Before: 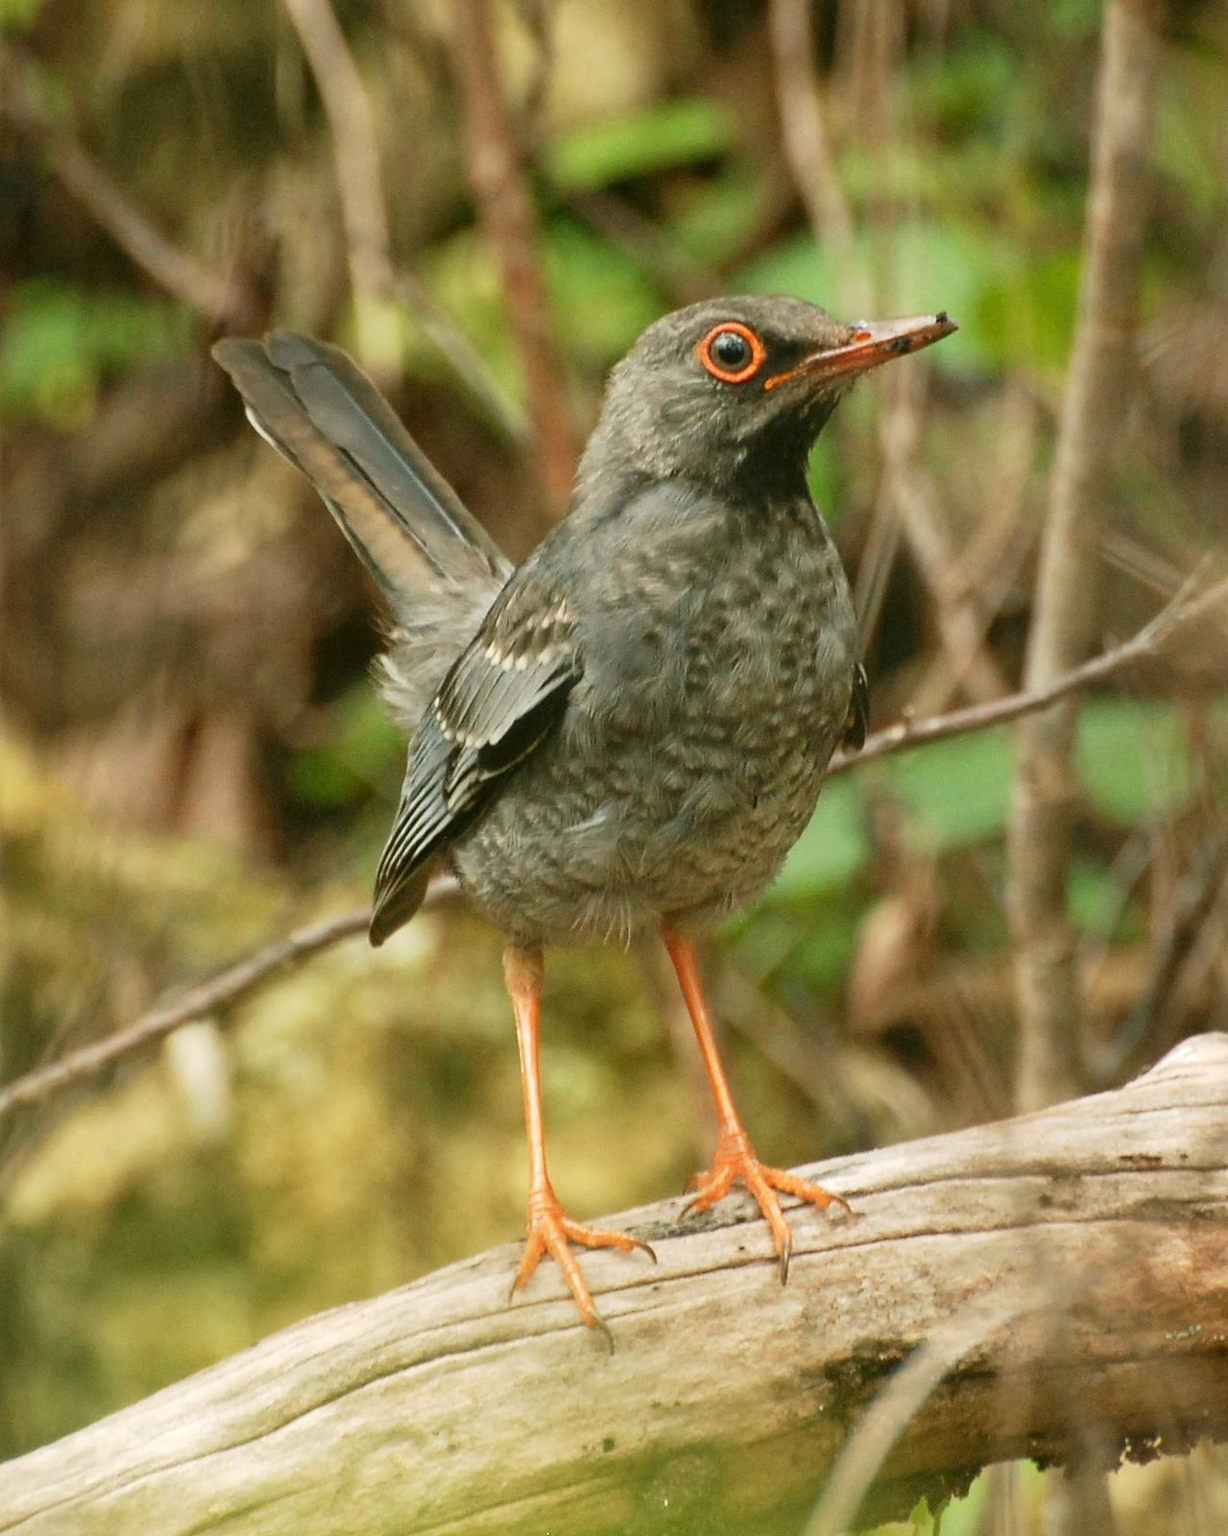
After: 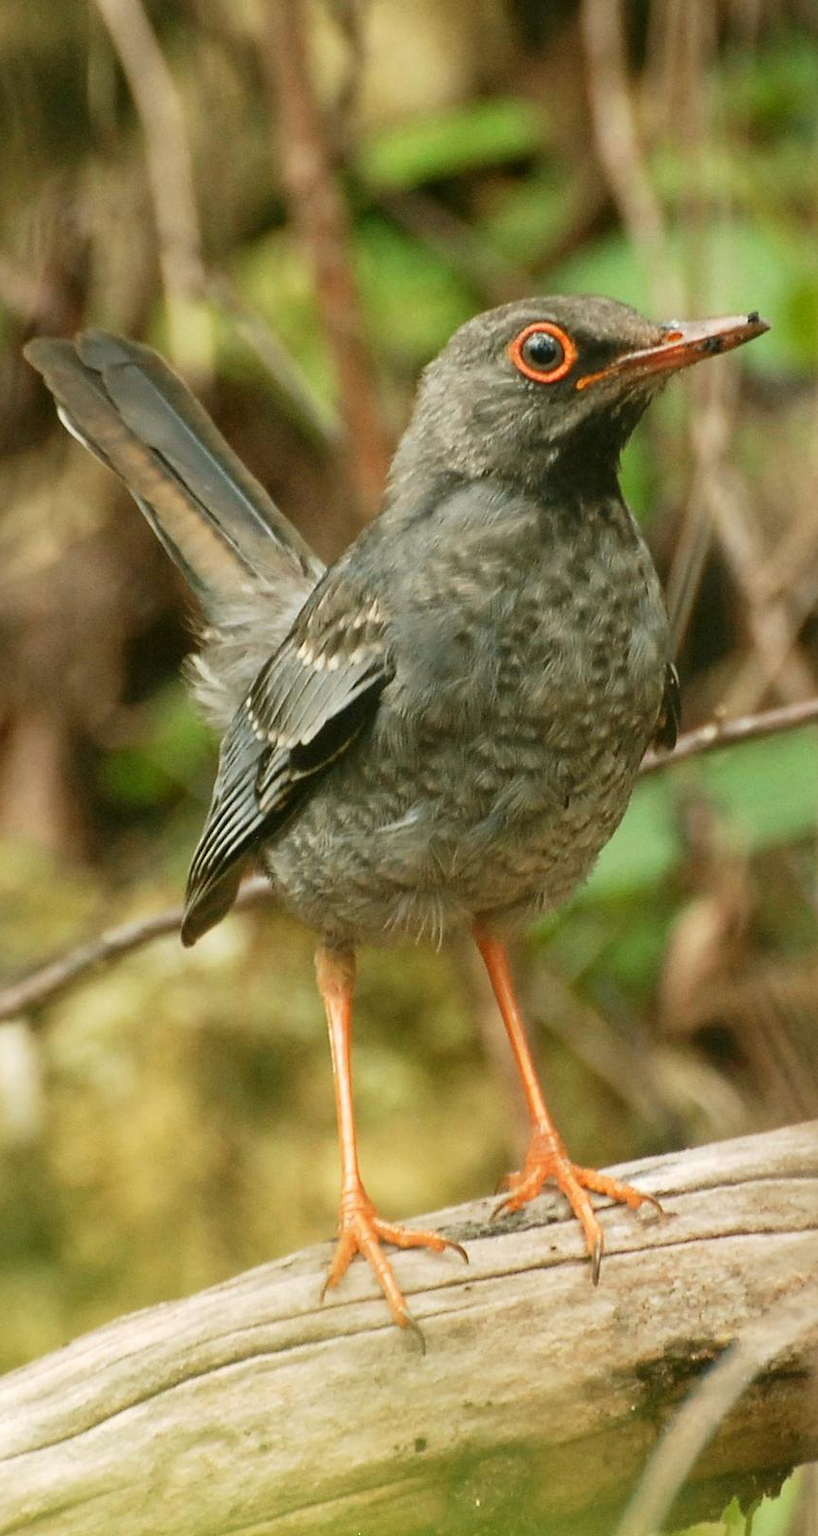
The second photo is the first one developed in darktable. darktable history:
crop: left 15.402%, right 17.827%
